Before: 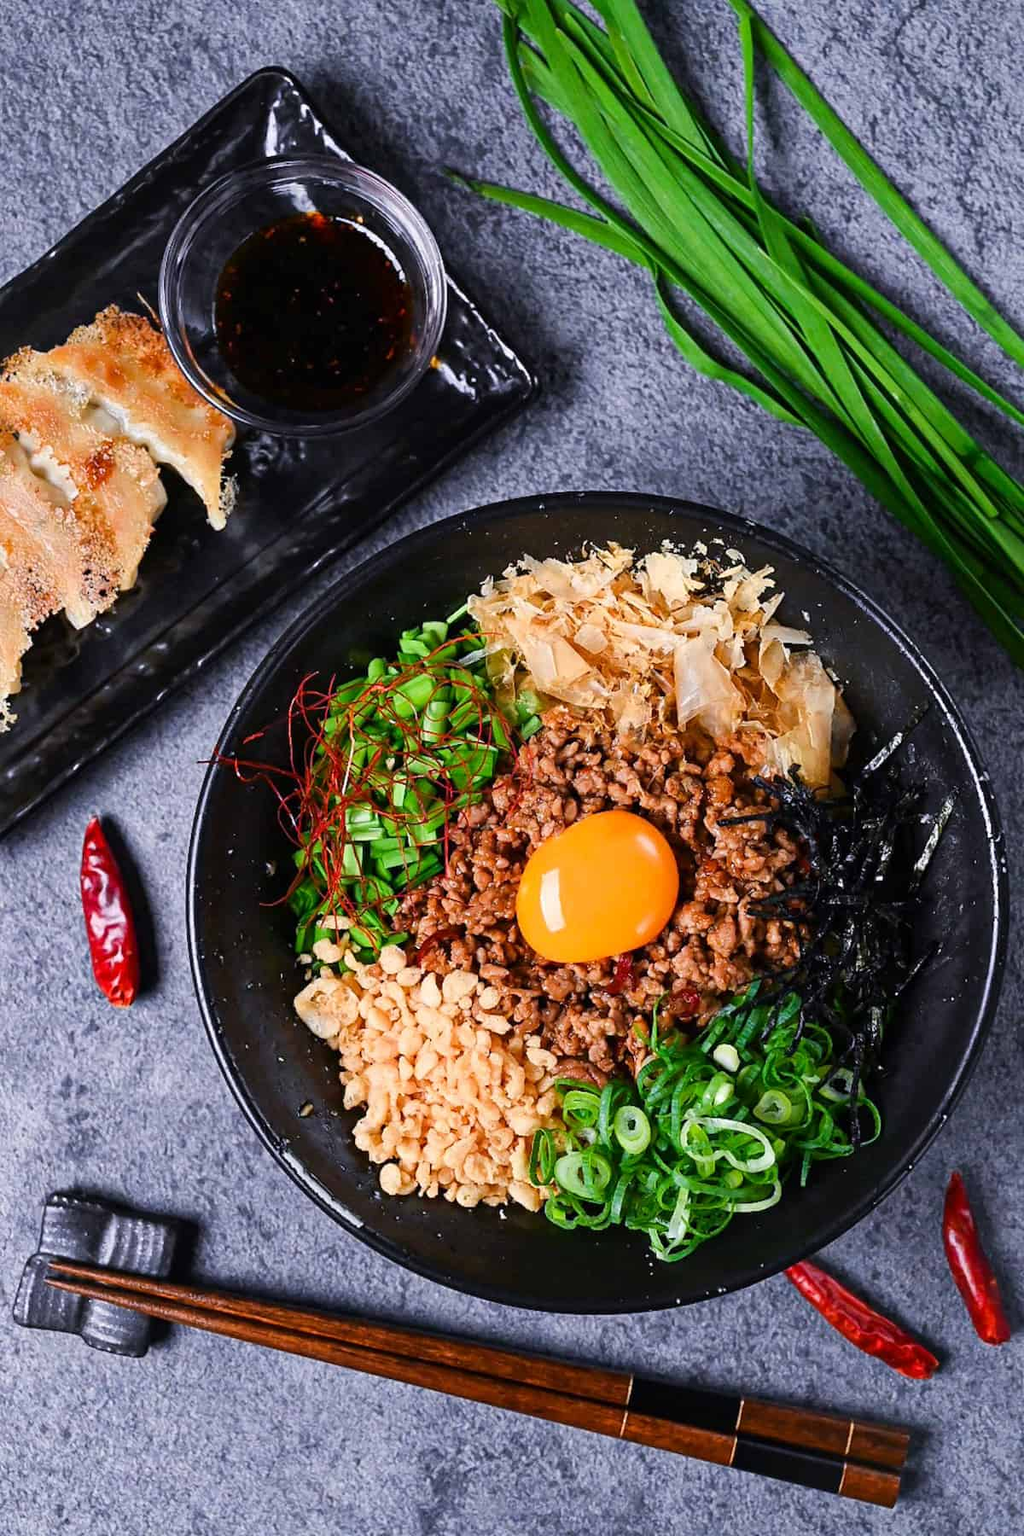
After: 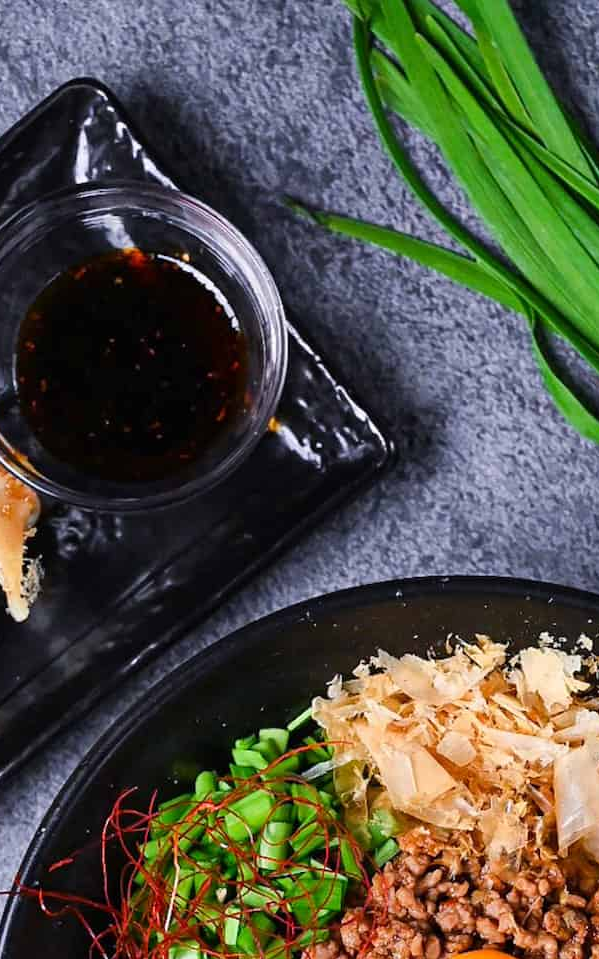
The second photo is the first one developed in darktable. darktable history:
crop: left 19.691%, right 30.364%, bottom 46.693%
